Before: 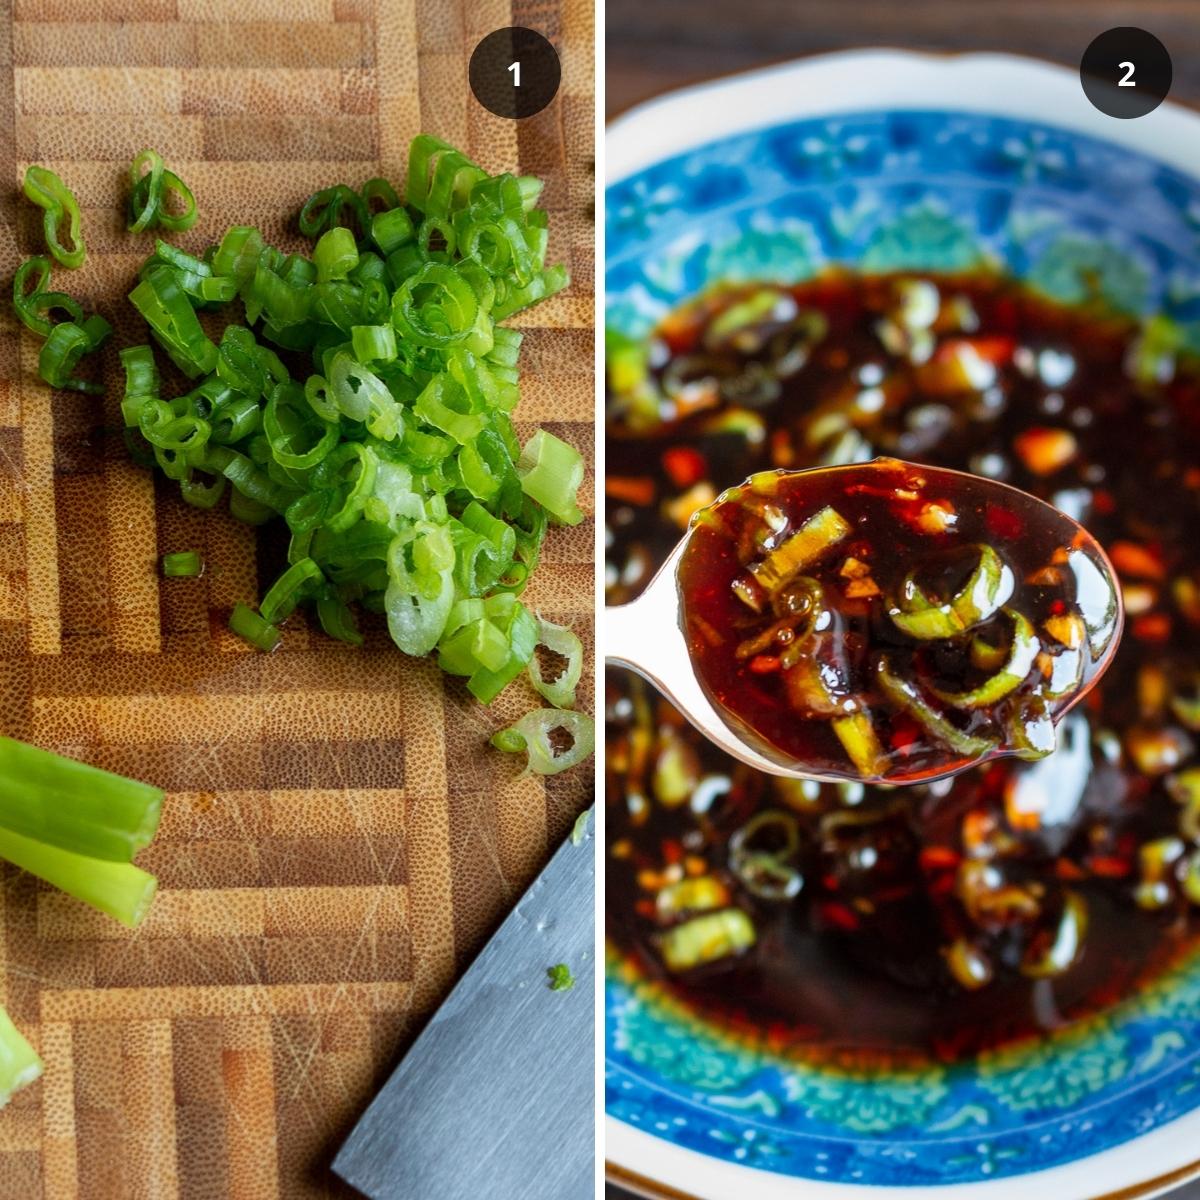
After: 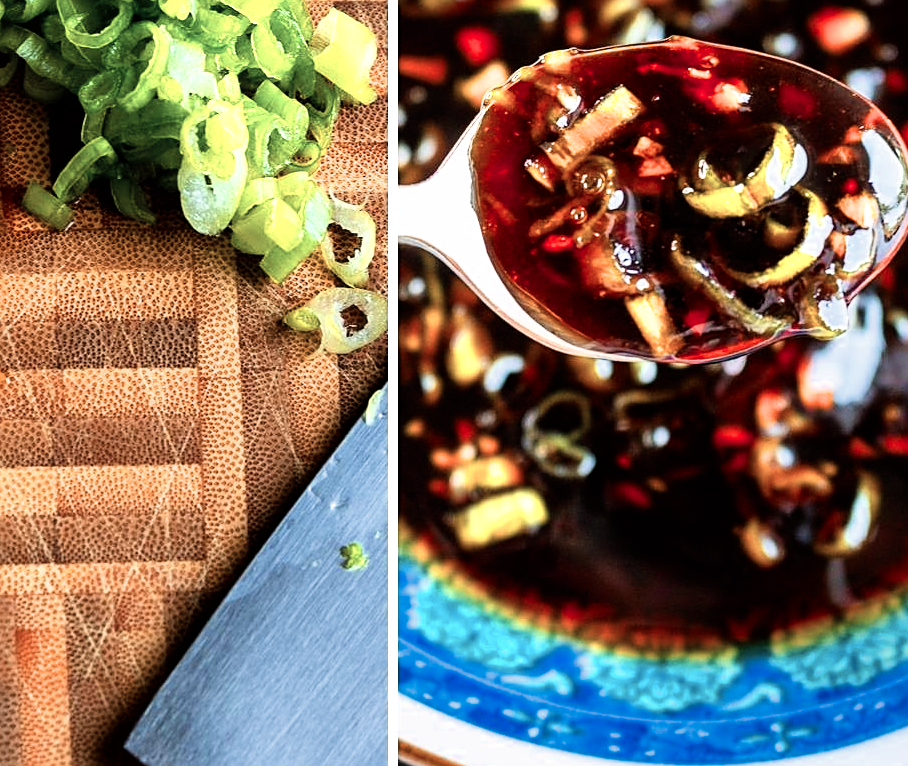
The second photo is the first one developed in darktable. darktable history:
color balance: lift [1, 1.001, 0.999, 1.001], gamma [1, 1.004, 1.007, 0.993], gain [1, 0.991, 0.987, 1.013], contrast 7.5%, contrast fulcrum 10%, output saturation 115%
sharpen: on, module defaults
tone equalizer: on, module defaults
filmic rgb: black relative exposure -8.07 EV, white relative exposure 3 EV, hardness 5.35, contrast 1.25
crop and rotate: left 17.299%, top 35.115%, right 7.015%, bottom 1.024%
exposure: exposure 0.3 EV, compensate highlight preservation false
color zones: curves: ch0 [(0, 0.473) (0.001, 0.473) (0.226, 0.548) (0.4, 0.589) (0.525, 0.54) (0.728, 0.403) (0.999, 0.473) (1, 0.473)]; ch1 [(0, 0.619) (0.001, 0.619) (0.234, 0.388) (0.4, 0.372) (0.528, 0.422) (0.732, 0.53) (0.999, 0.619) (1, 0.619)]; ch2 [(0, 0.547) (0.001, 0.547) (0.226, 0.45) (0.4, 0.525) (0.525, 0.585) (0.8, 0.511) (0.999, 0.547) (1, 0.547)]
